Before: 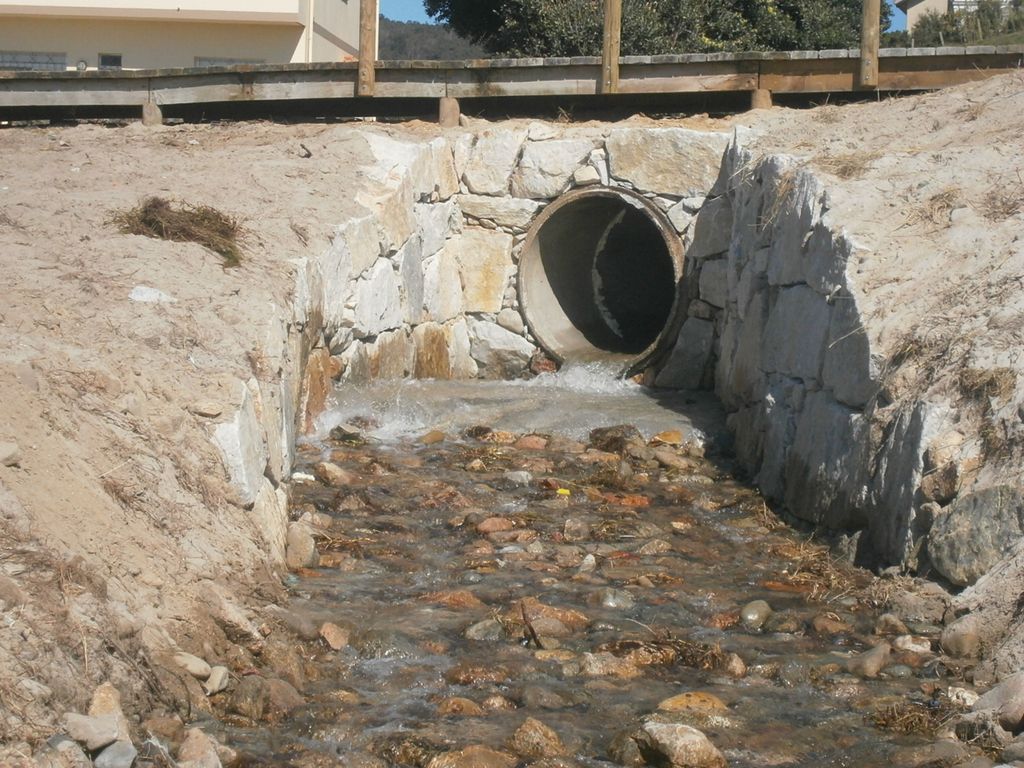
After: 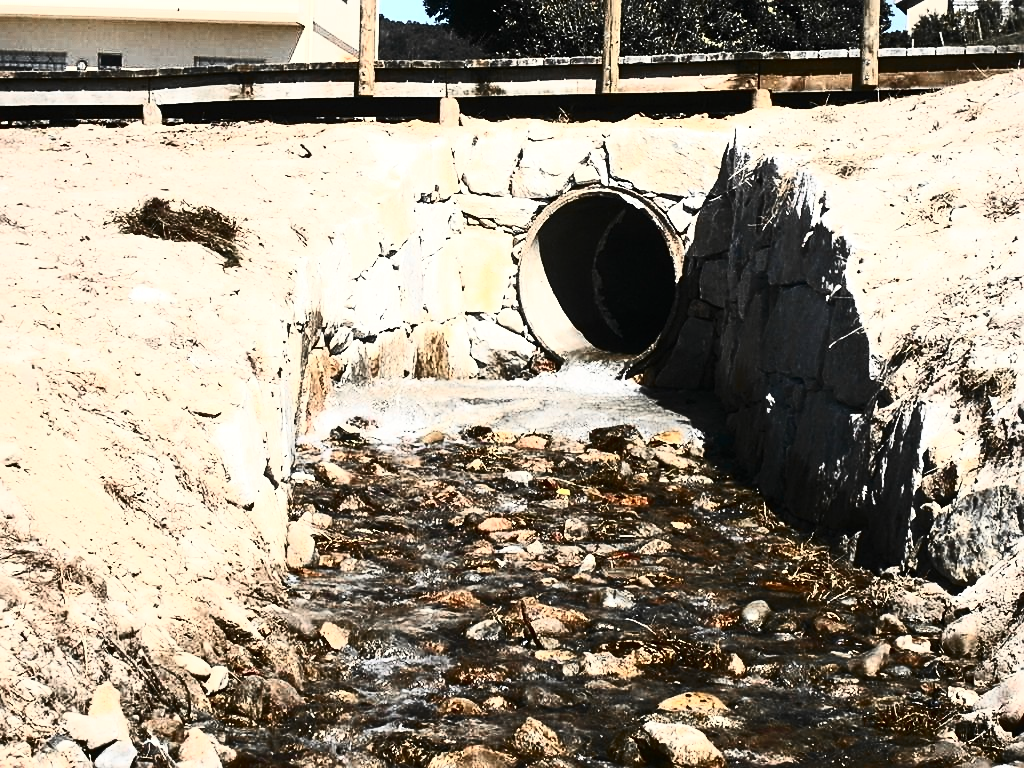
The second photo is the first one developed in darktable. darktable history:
color zones: curves: ch1 [(0, 0.679) (0.143, 0.647) (0.286, 0.261) (0.378, -0.011) (0.571, 0.396) (0.714, 0.399) (0.857, 0.406) (1, 0.679)]
color balance rgb: highlights gain › chroma 0.132%, highlights gain › hue 329.72°, perceptual saturation grading › global saturation 0.09%, perceptual brilliance grading › highlights 14.58%, perceptual brilliance grading › mid-tones -4.901%, perceptual brilliance grading › shadows -26.147%, global vibrance 11.183%
sharpen: on, module defaults
contrast brightness saturation: contrast 0.943, brightness 0.194
